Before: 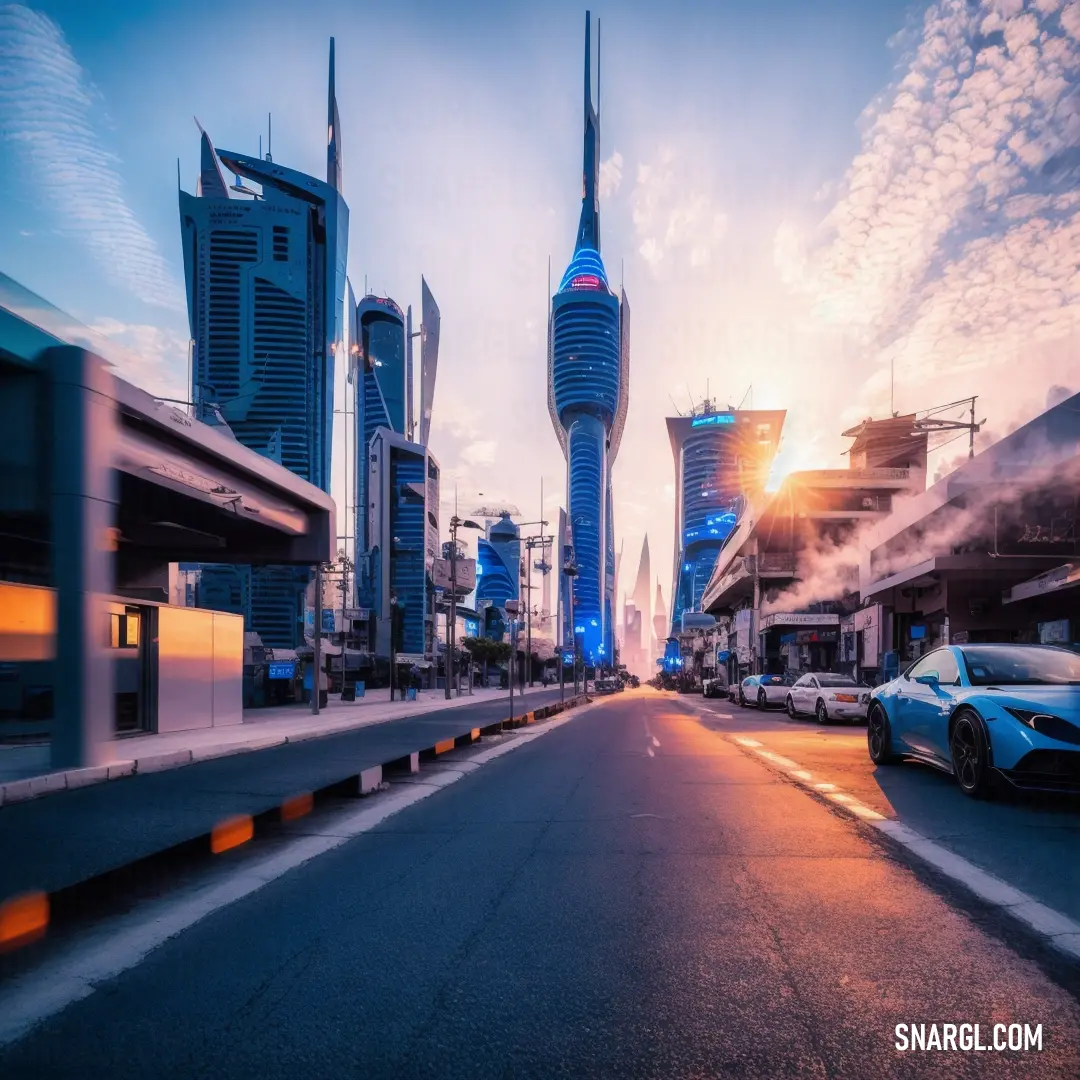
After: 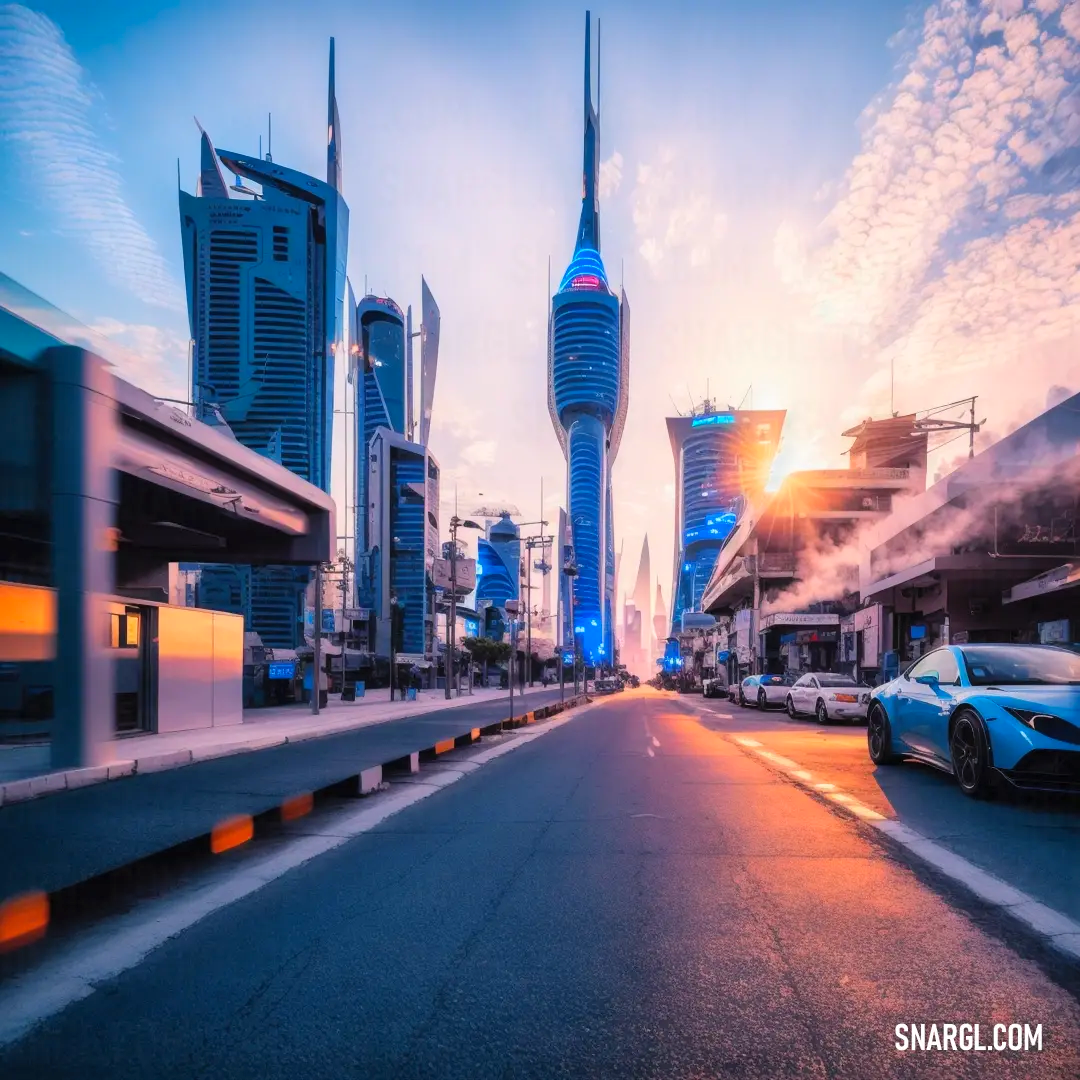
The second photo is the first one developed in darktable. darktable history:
contrast brightness saturation: brightness 0.088, saturation 0.195
